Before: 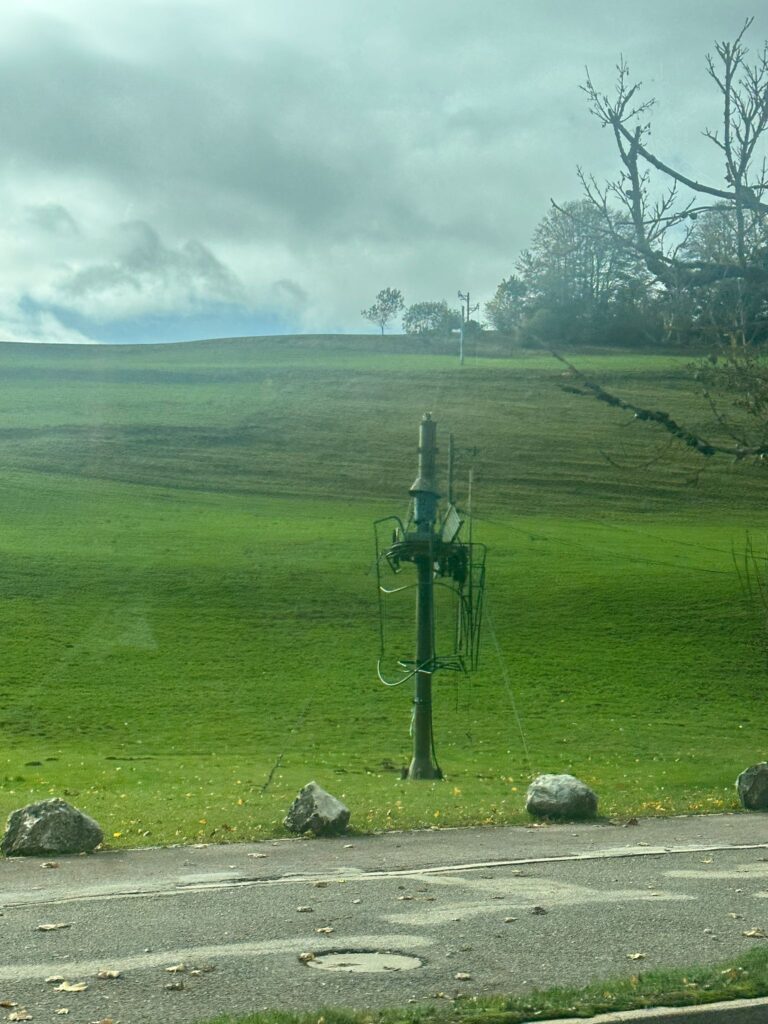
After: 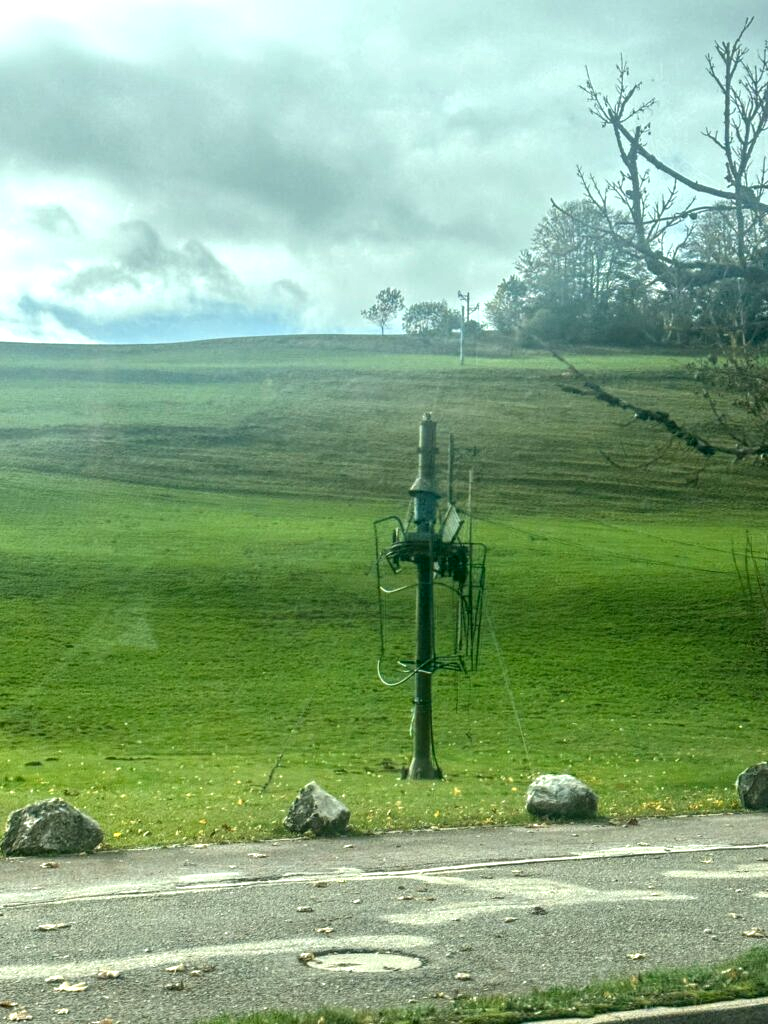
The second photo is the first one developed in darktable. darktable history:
tone equalizer: -8 EV -0.437 EV, -7 EV -0.427 EV, -6 EV -0.3 EV, -5 EV -0.186 EV, -3 EV 0.229 EV, -2 EV 0.333 EV, -1 EV 0.363 EV, +0 EV 0.398 EV
local contrast: highlights 61%, detail 143%, midtone range 0.422
